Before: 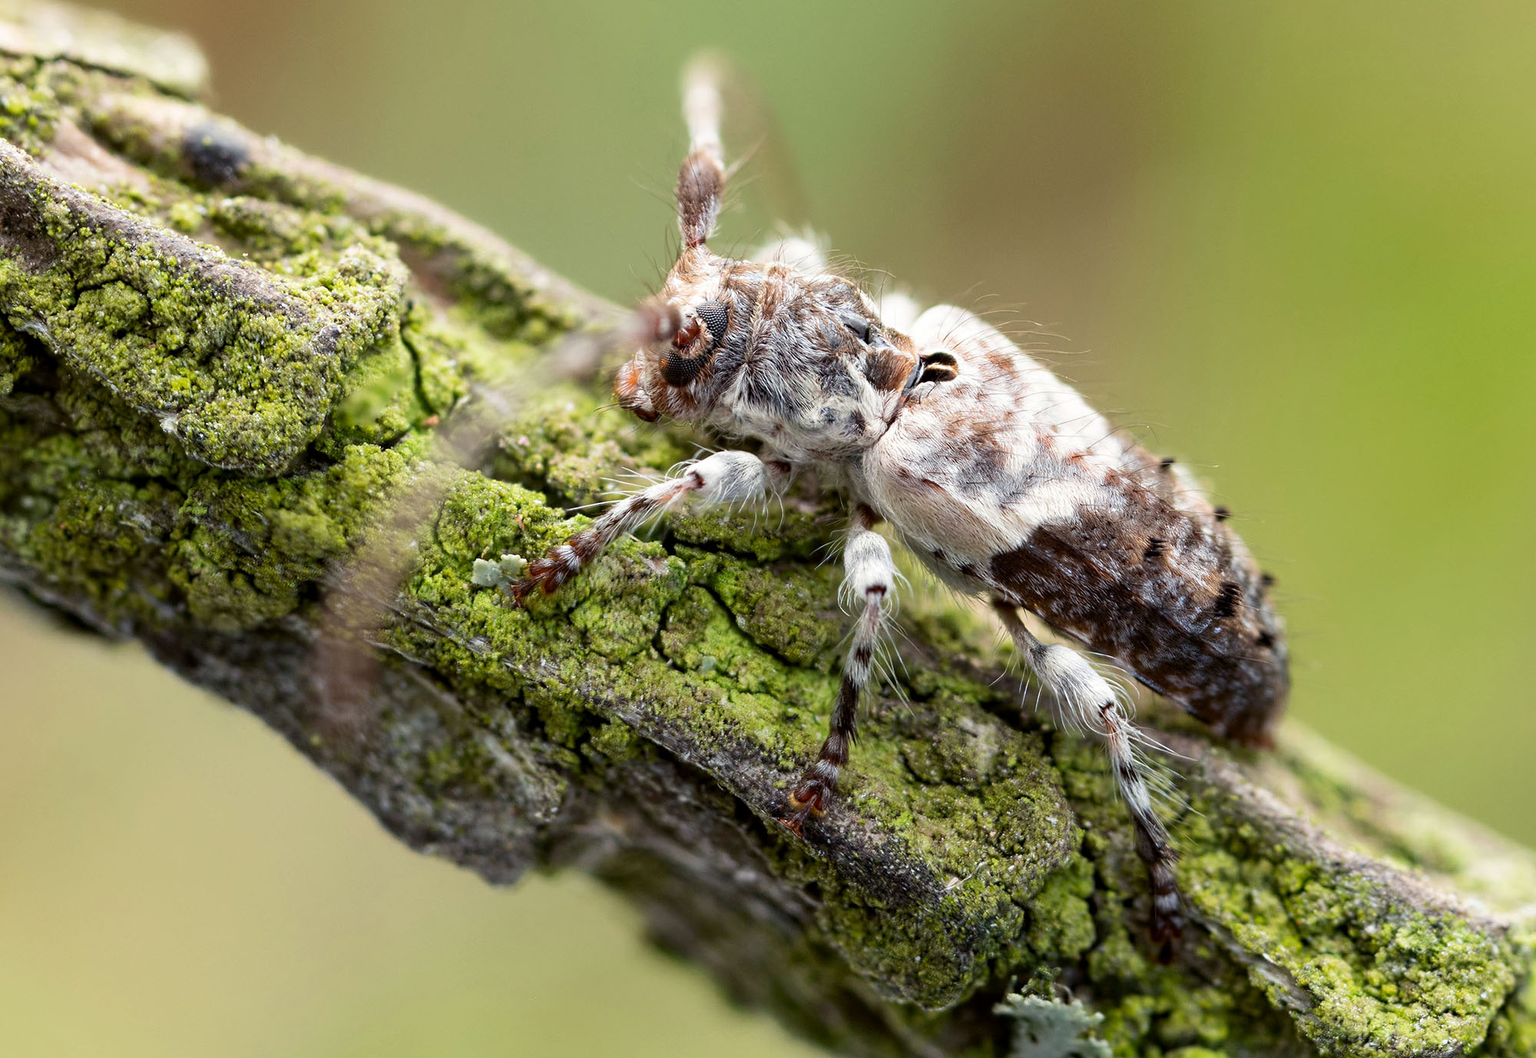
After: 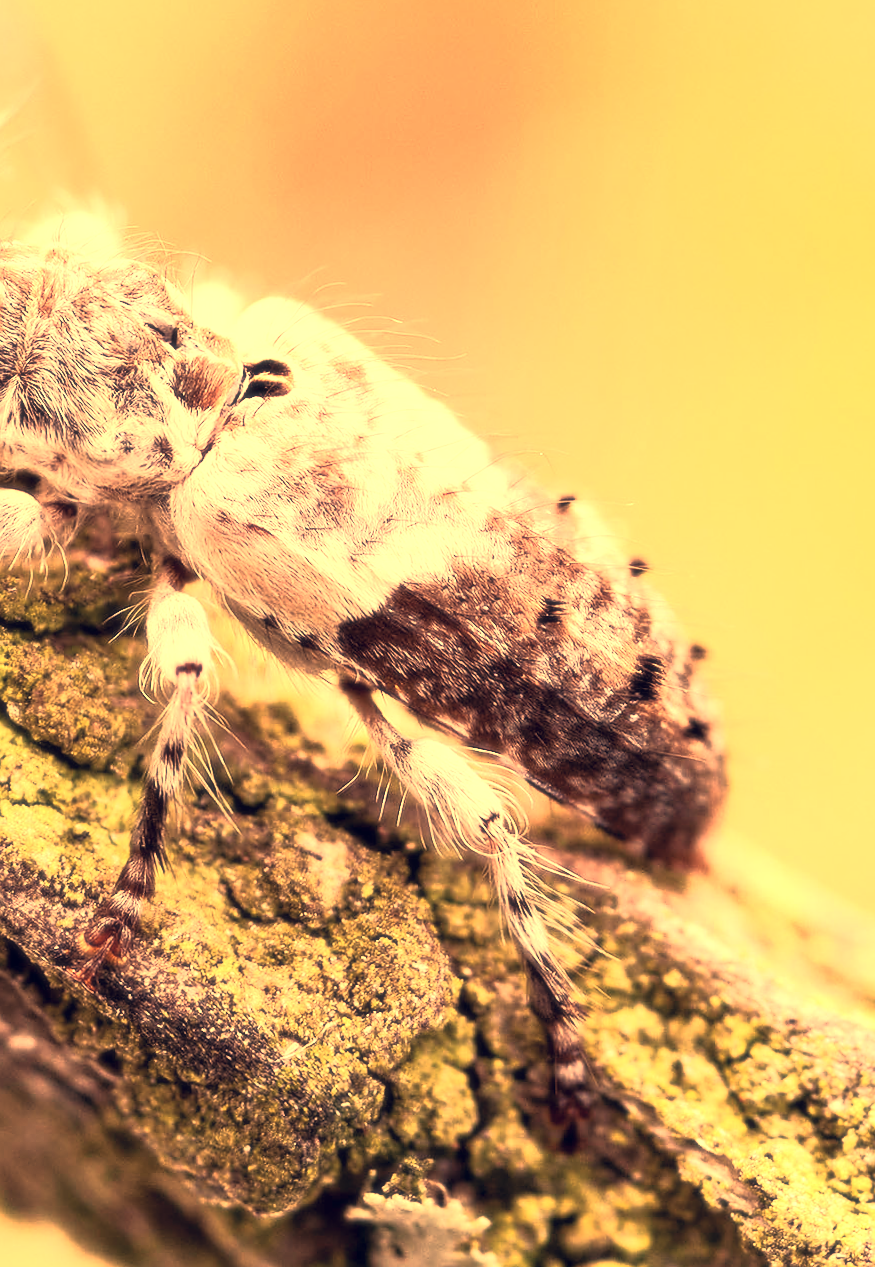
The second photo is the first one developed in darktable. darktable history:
rotate and perspective: rotation -0.45°, automatic cropping original format, crop left 0.008, crop right 0.992, crop top 0.012, crop bottom 0.988
soften: size 10%, saturation 50%, brightness 0.2 EV, mix 10%
base curve: curves: ch0 [(0, 0) (0.257, 0.25) (0.482, 0.586) (0.757, 0.871) (1, 1)]
white balance: red 1.467, blue 0.684
crop: left 47.628%, top 6.643%, right 7.874%
exposure: black level correction 0, exposure 1.015 EV, compensate exposure bias true, compensate highlight preservation false
sharpen: radius 1, threshold 1
color correction: highlights a* 19.59, highlights b* 27.49, shadows a* 3.46, shadows b* -17.28, saturation 0.73
